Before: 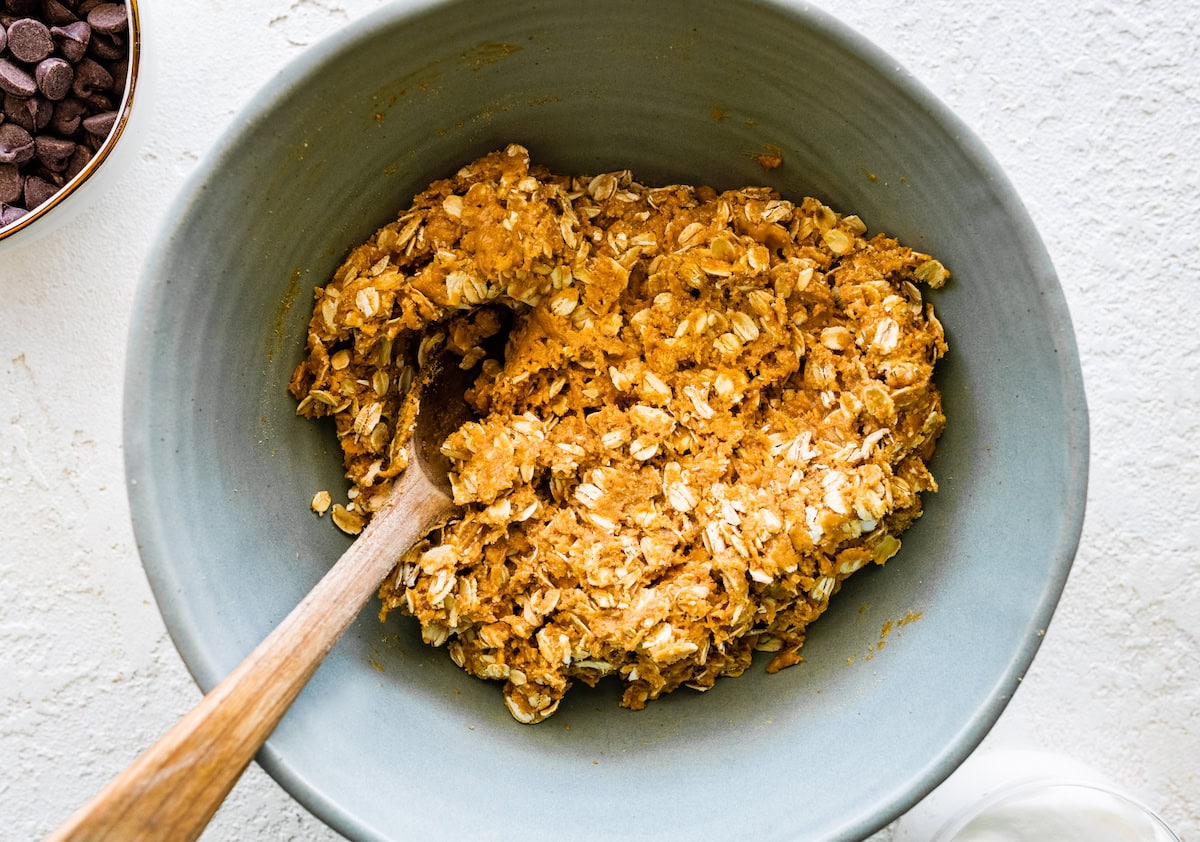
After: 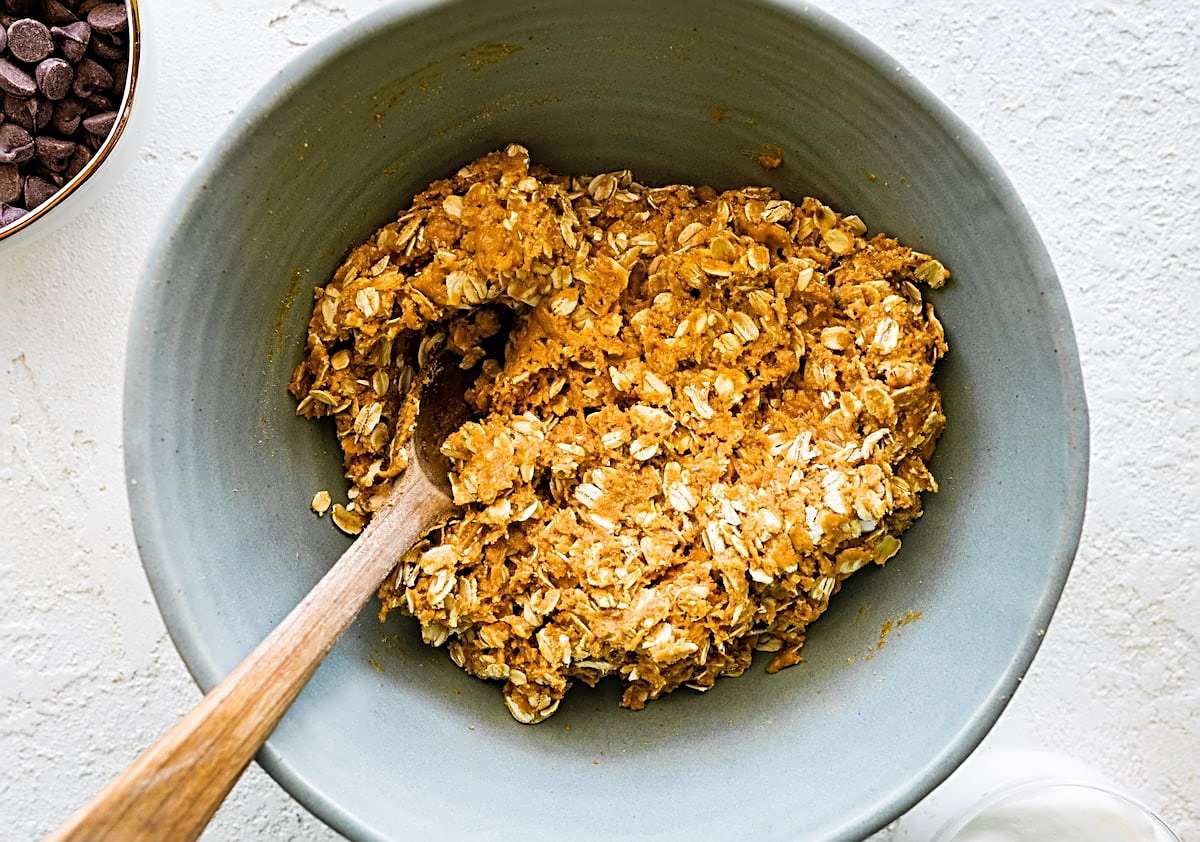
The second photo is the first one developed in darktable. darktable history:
sharpen: radius 2.729
